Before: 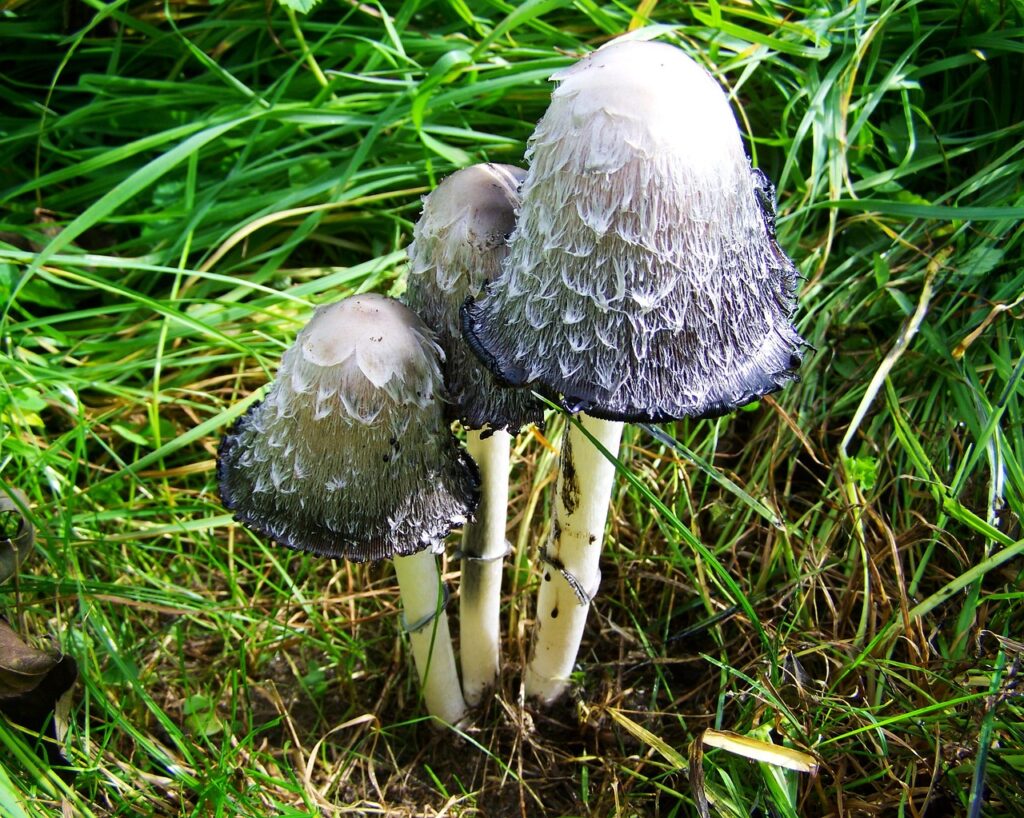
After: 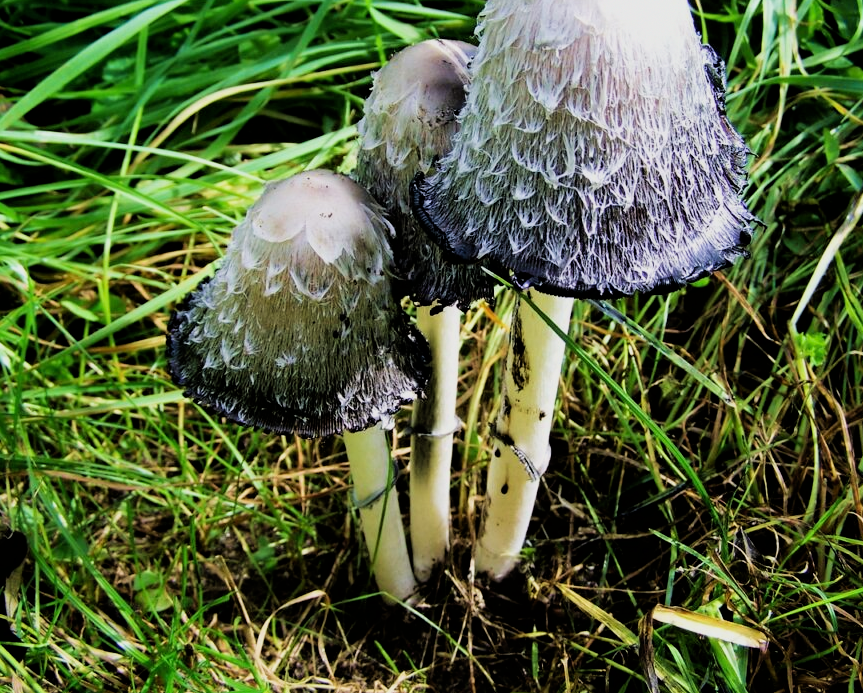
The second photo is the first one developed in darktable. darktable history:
velvia: on, module defaults
crop and rotate: left 4.945%, top 15.18%, right 10.71%
filmic rgb: black relative exposure -5 EV, white relative exposure 3.54 EV, hardness 3.19, contrast 1.183, highlights saturation mix -48.77%, enable highlight reconstruction true
